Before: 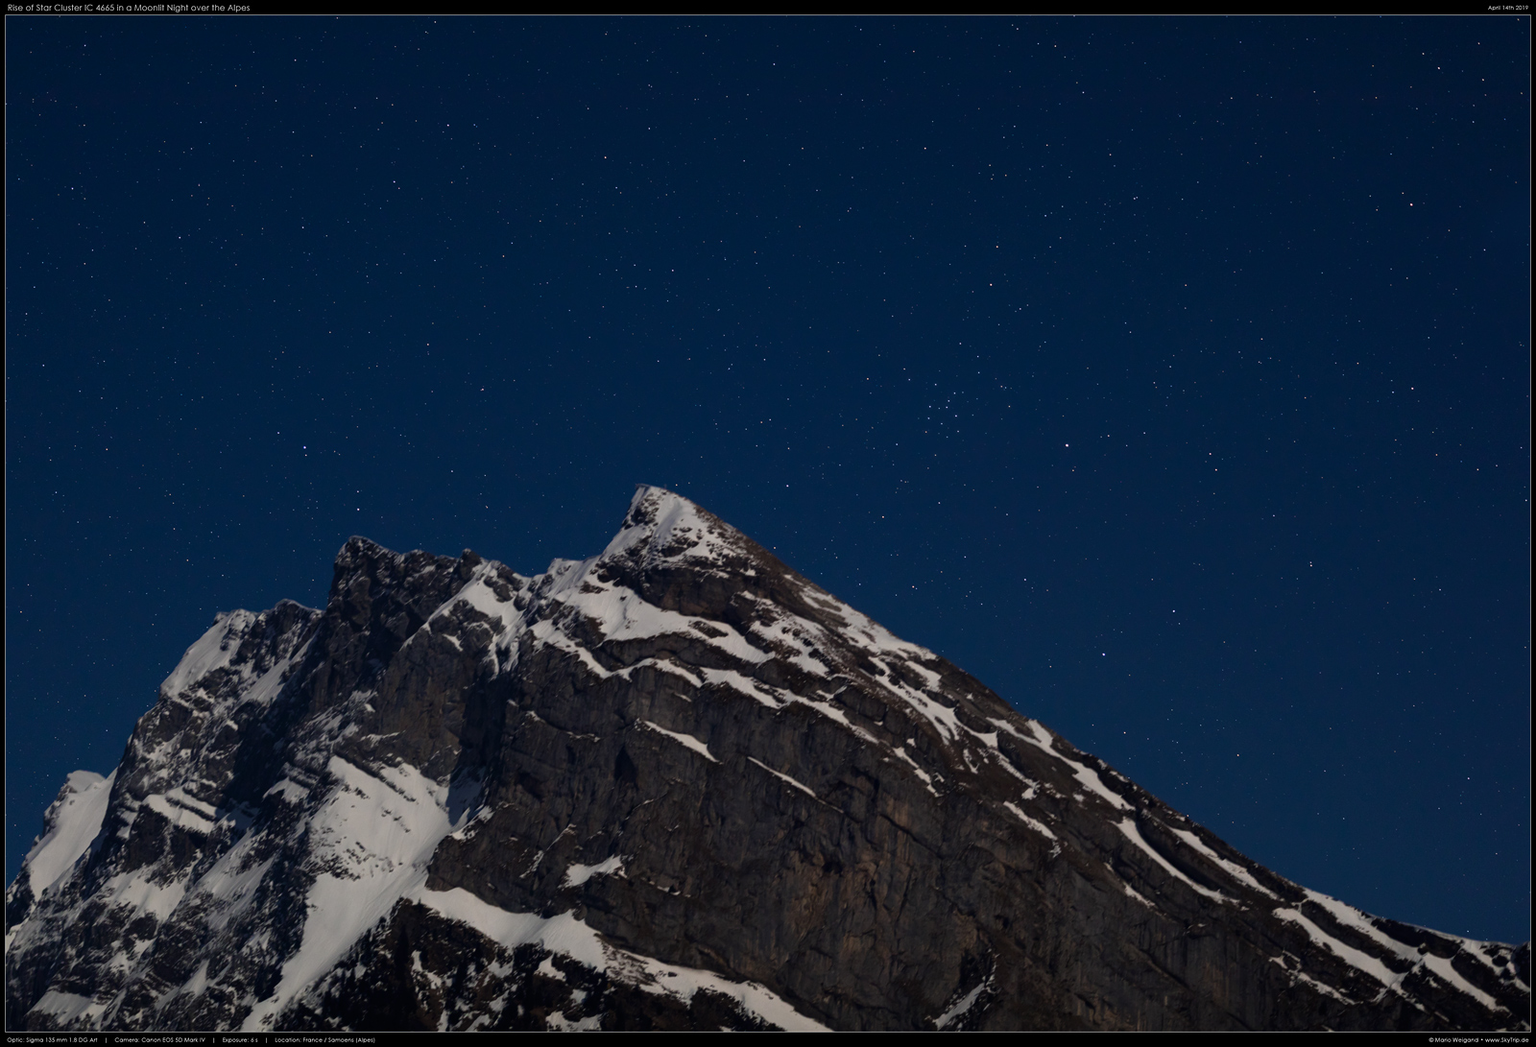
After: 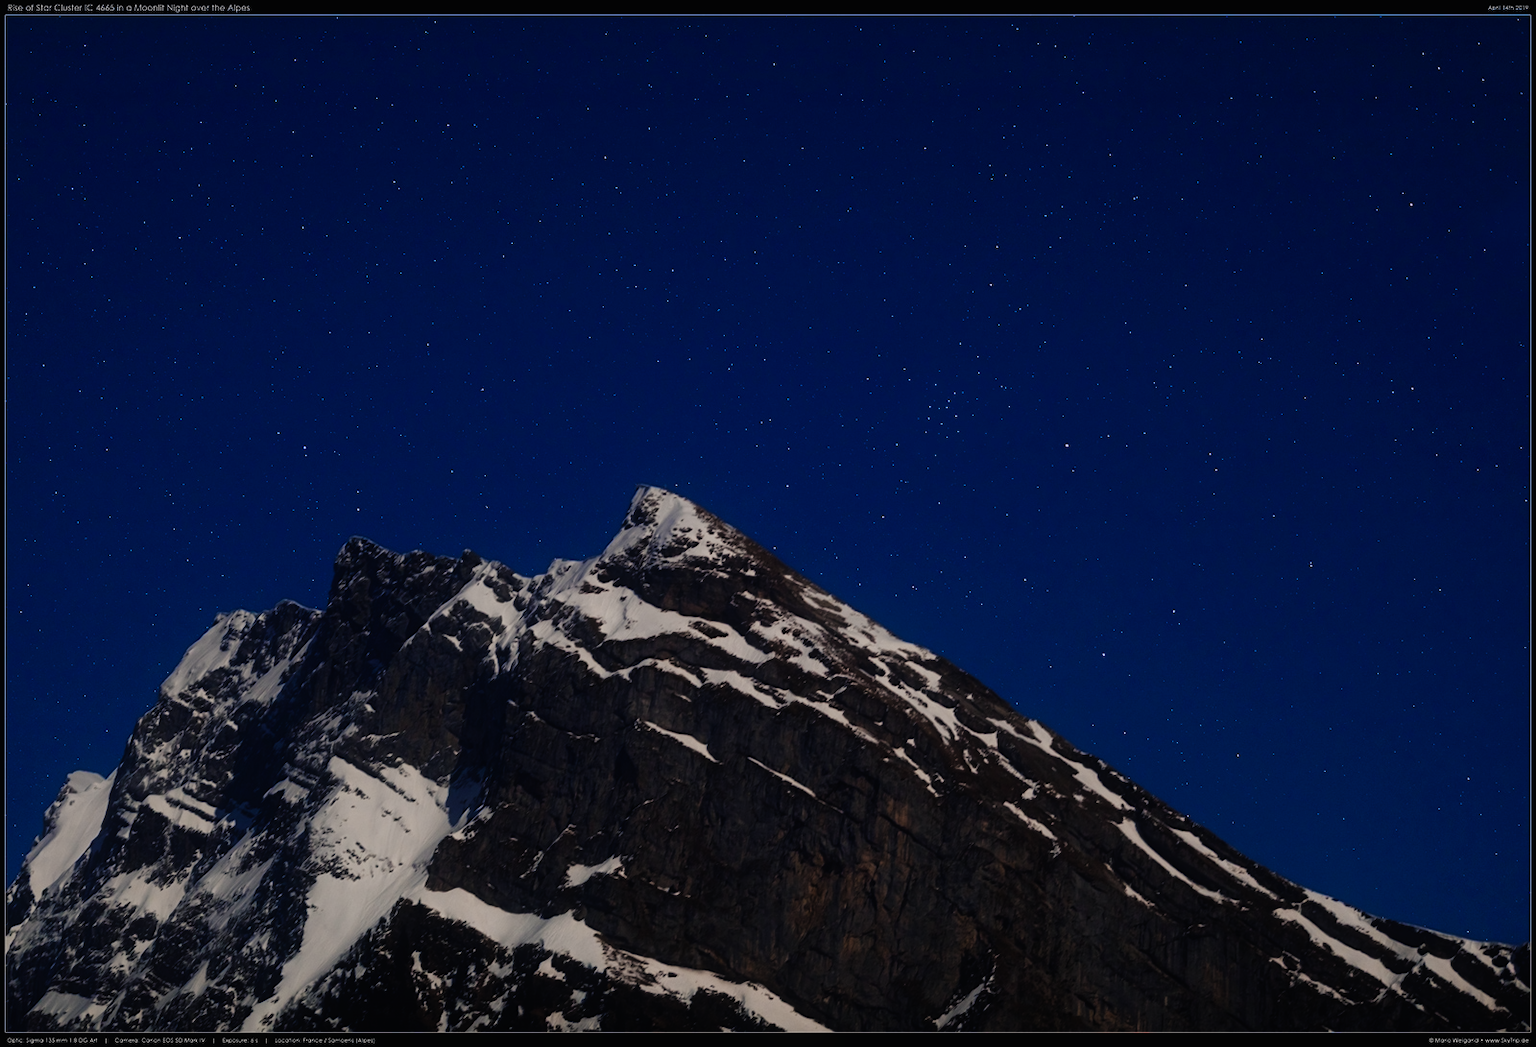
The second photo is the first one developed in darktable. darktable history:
contrast equalizer "soft": y [[0.5, 0.5, 0.468, 0.5, 0.5, 0.5], [0.5 ×6], [0.5 ×6], [0 ×6], [0 ×6]]
color equalizer "creative | pacific": saturation › orange 1.03, saturation › yellow 0.883, saturation › green 0.883, saturation › blue 1.08, saturation › magenta 1.05, hue › orange -4.88, hue › green 8.78, brightness › red 1.06, brightness › orange 1.08, brightness › yellow 0.916, brightness › green 0.916, brightness › cyan 1.04, brightness › blue 1.12, brightness › magenta 1.07
diffuse or sharpen "bloom 10%": radius span 32, 1st order speed 50%, 2nd order speed 50%, 3rd order speed 50%, 4th order speed 50% | blend: blend mode normal, opacity 10%; mask: uniform (no mask)
rgb primaries "creative|atlantic": red hue -0.035, red purity 0.95, green hue 0.087, green purity 1.05, blue hue -0.087, blue purity 1.1
sigmoid: contrast 1.7, skew -0.1, preserve hue 0%, red attenuation 0.1, red rotation 0.035, green attenuation 0.1, green rotation -0.017, blue attenuation 0.15, blue rotation -0.052, base primaries Rec2020
color balance rgb "creative|atlantic": shadows lift › chroma 2%, shadows lift › hue 250°, power › hue 326.4°, highlights gain › chroma 2%, highlights gain › hue 64.8°, global offset › luminance 0.5%, global offset › hue 58.8°, perceptual saturation grading › highlights -25%, perceptual saturation grading › shadows 30%, global vibrance 15%
